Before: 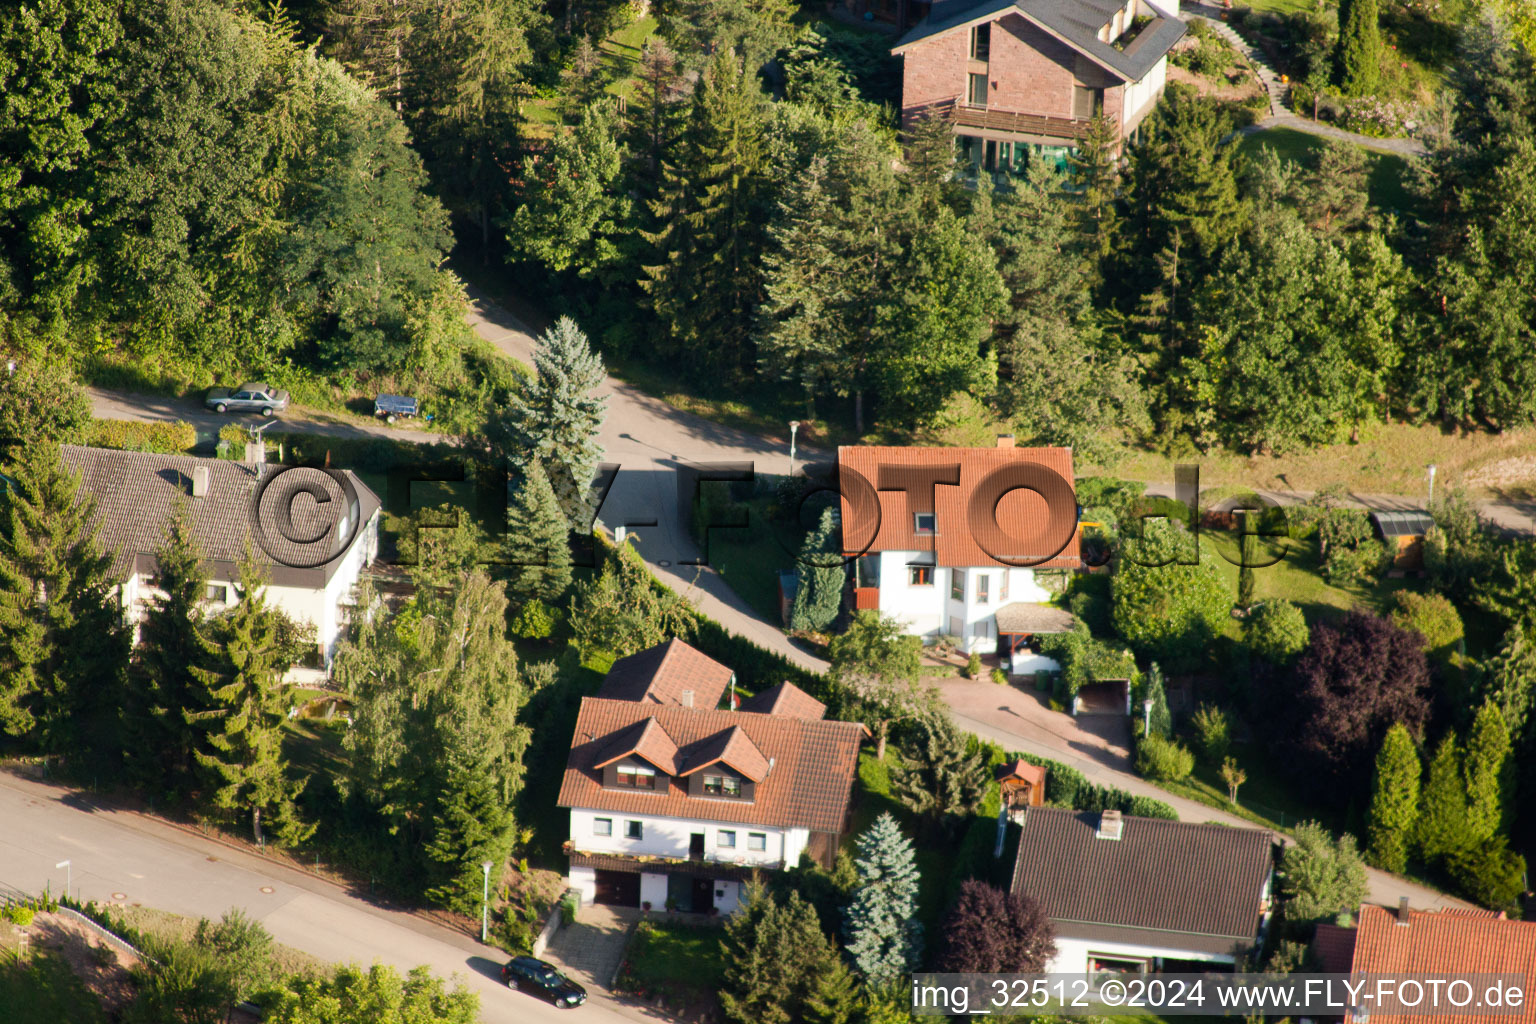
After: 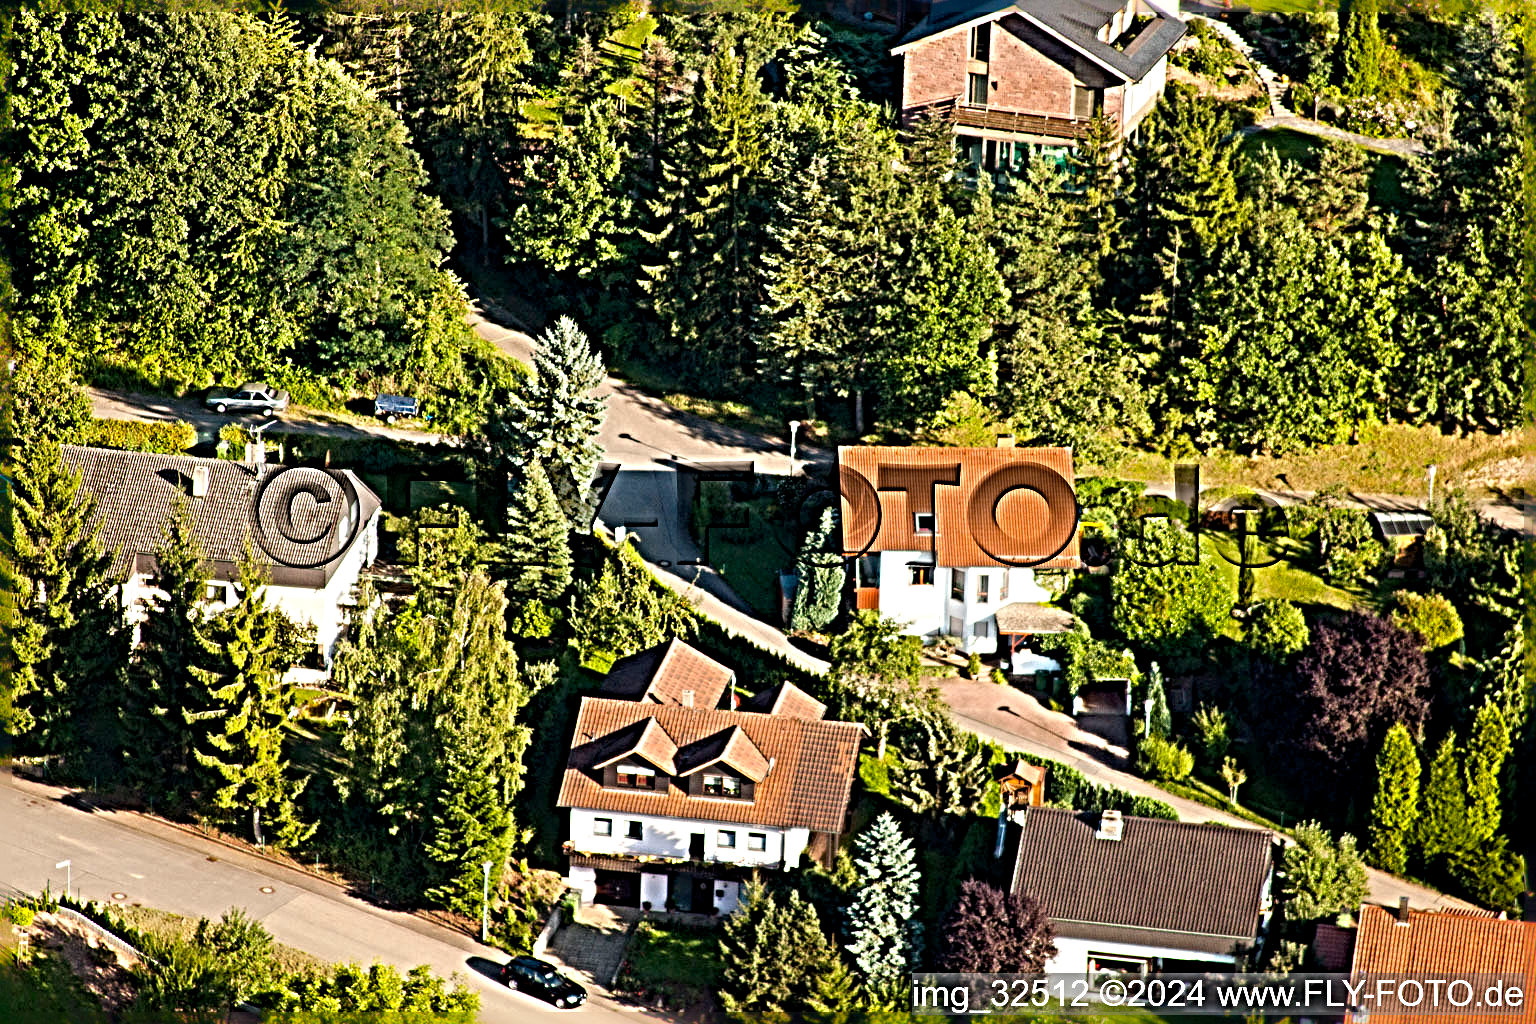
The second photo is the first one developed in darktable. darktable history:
color balance rgb: perceptual saturation grading › global saturation 30.809%, global vibrance 9.835%
exposure: black level correction 0.002, exposure 0.148 EV, compensate highlight preservation false
sharpen: radius 6.27, amount 1.804, threshold 0.066
